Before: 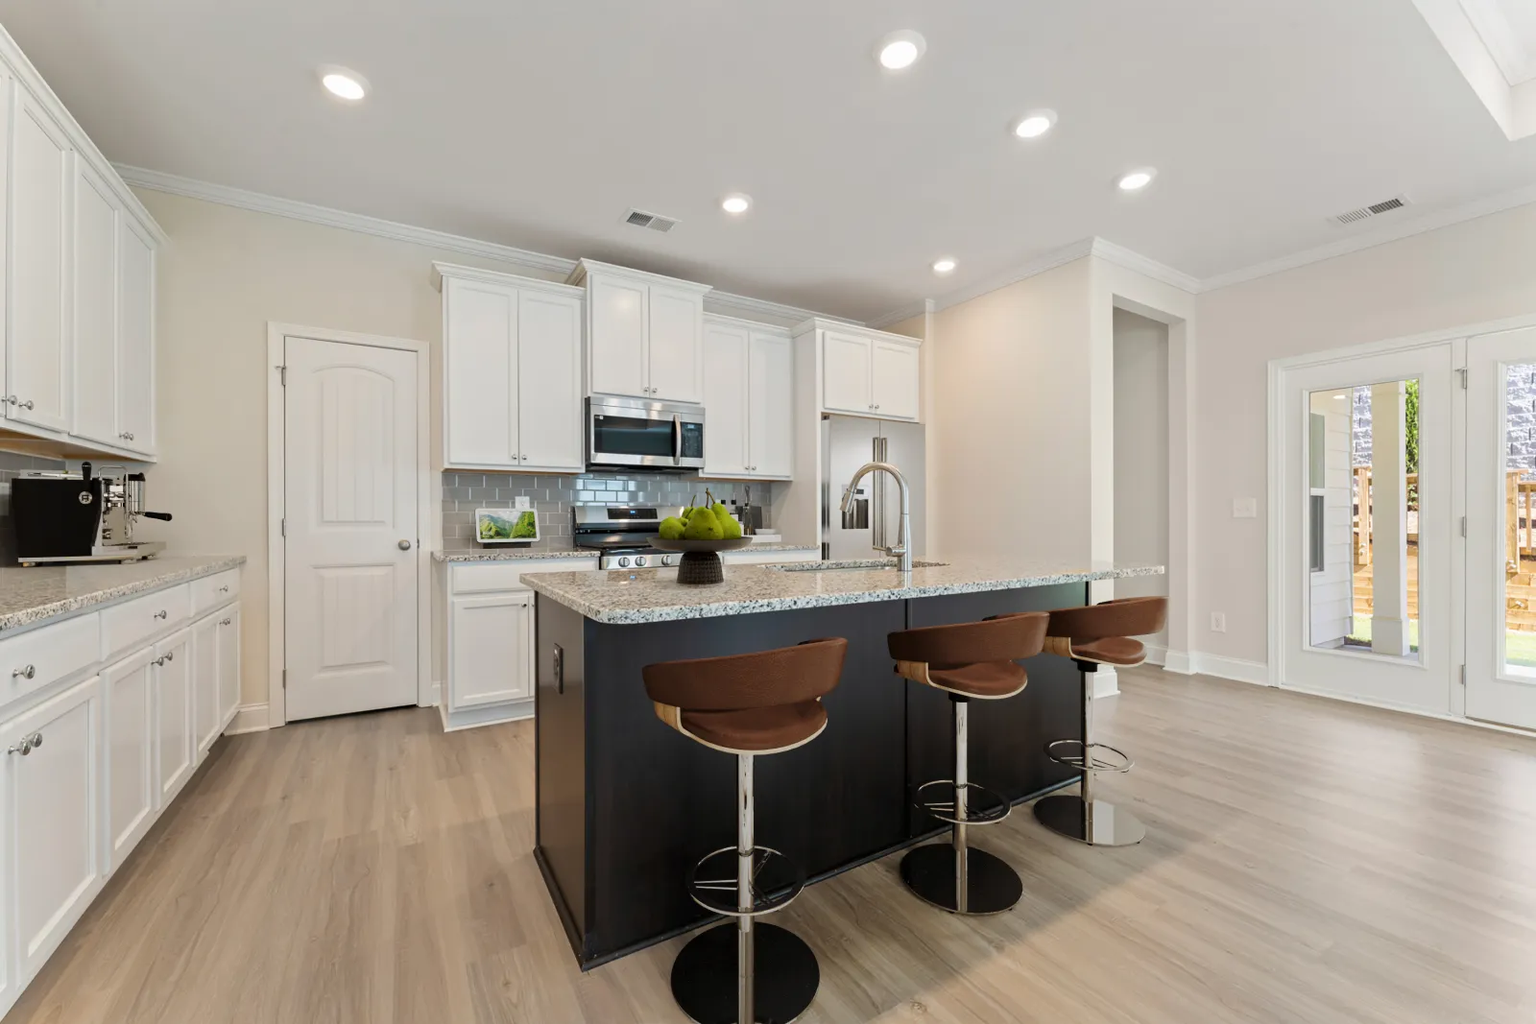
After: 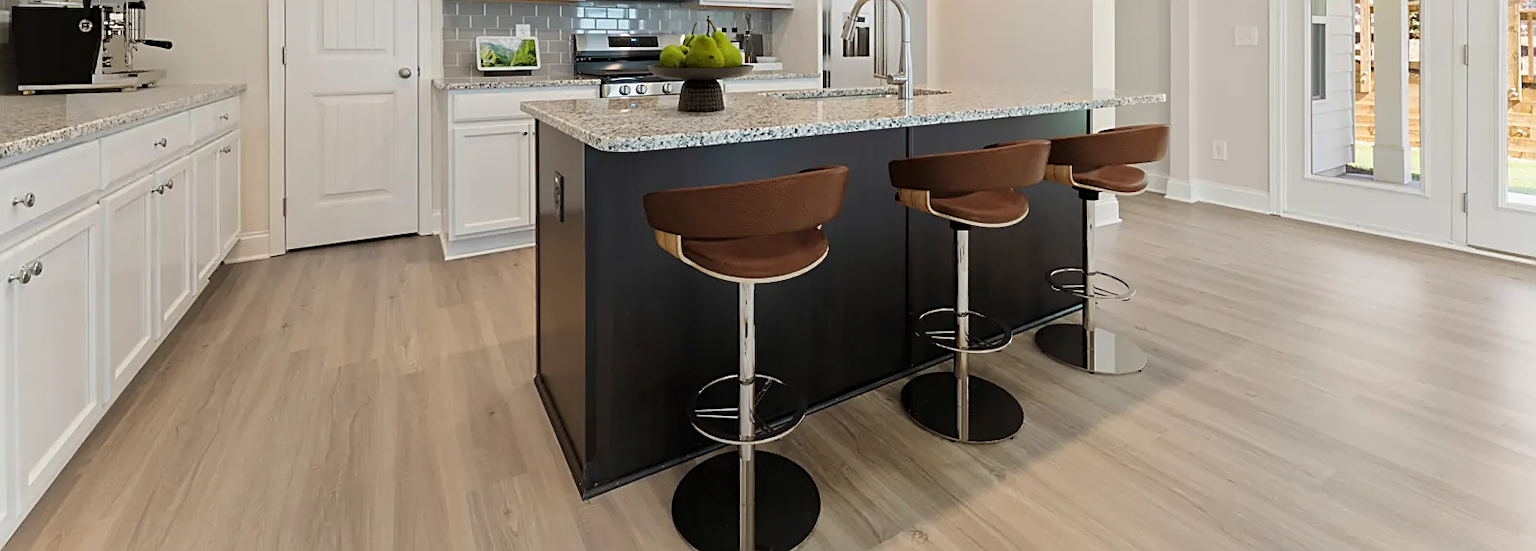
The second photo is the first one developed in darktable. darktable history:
crop and rotate: top 46.175%, right 0.073%
sharpen: on, module defaults
